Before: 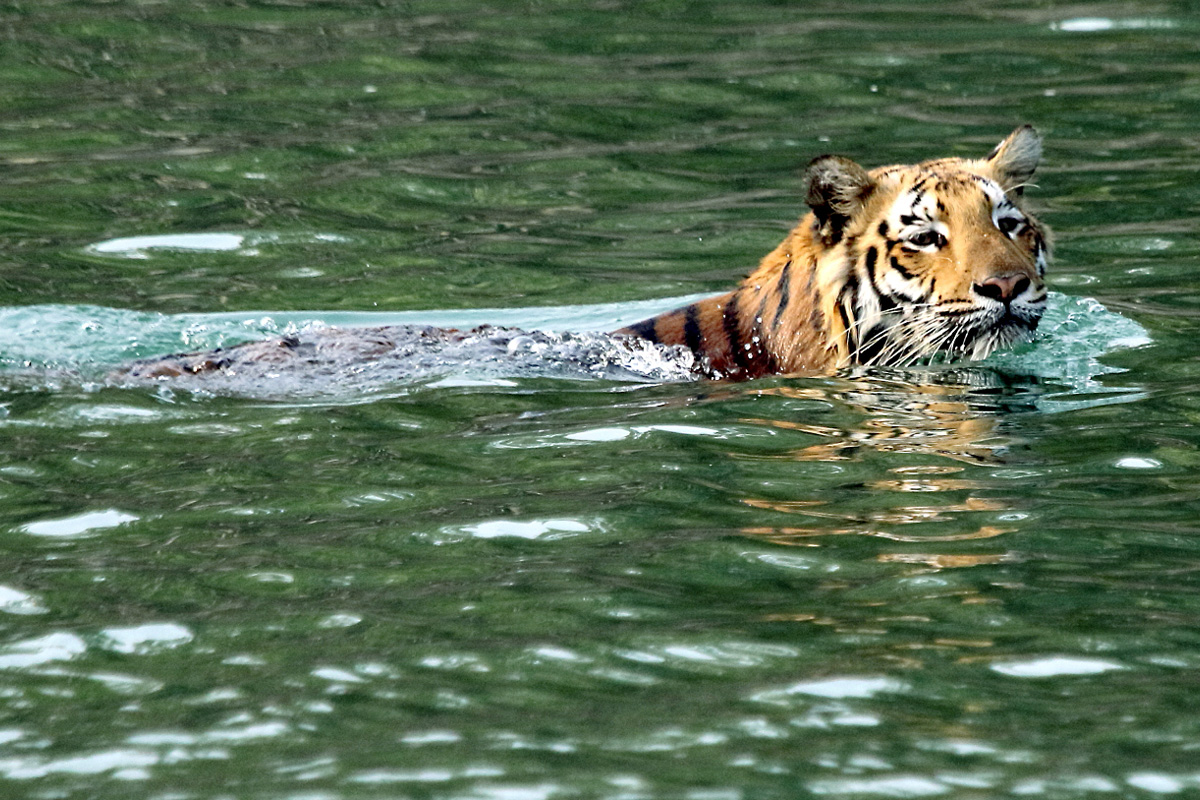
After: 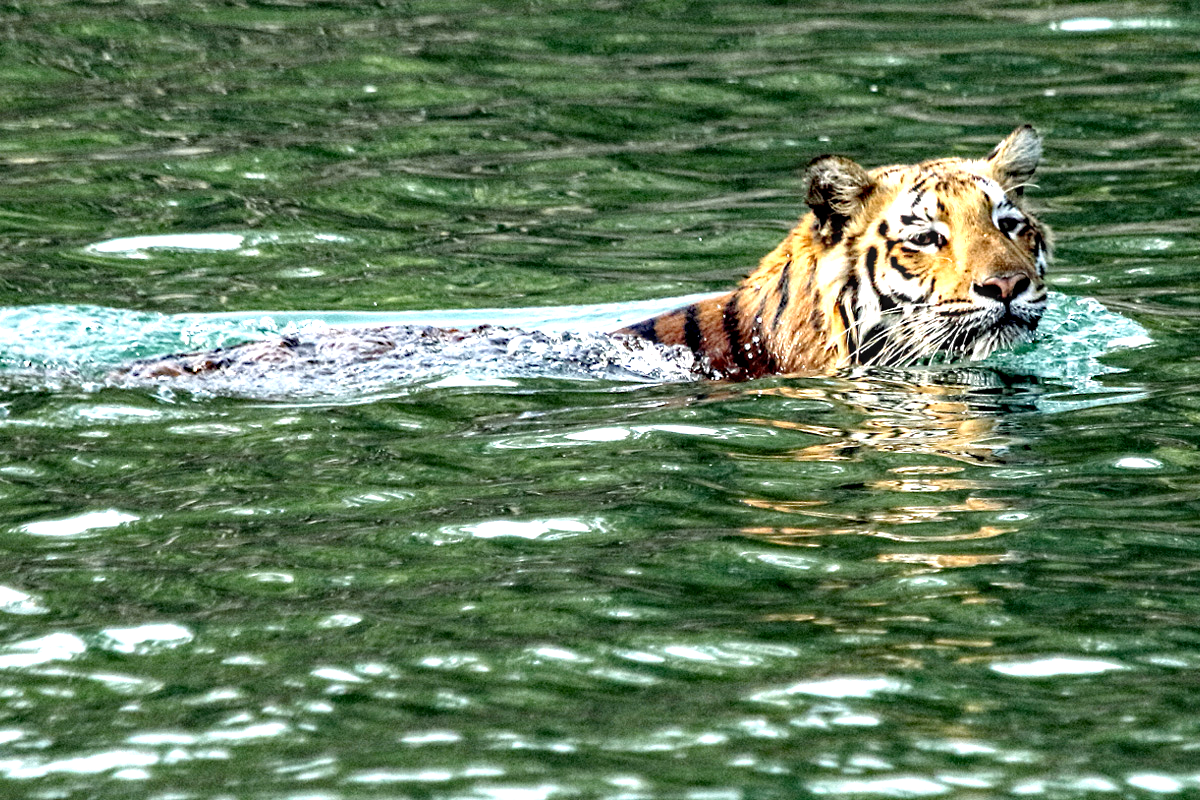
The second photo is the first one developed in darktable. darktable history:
local contrast: detail 160%
exposure: black level correction 0, exposure 0.499 EV, compensate highlight preservation false
haze removal: strength 0.296, distance 0.245, adaptive false
